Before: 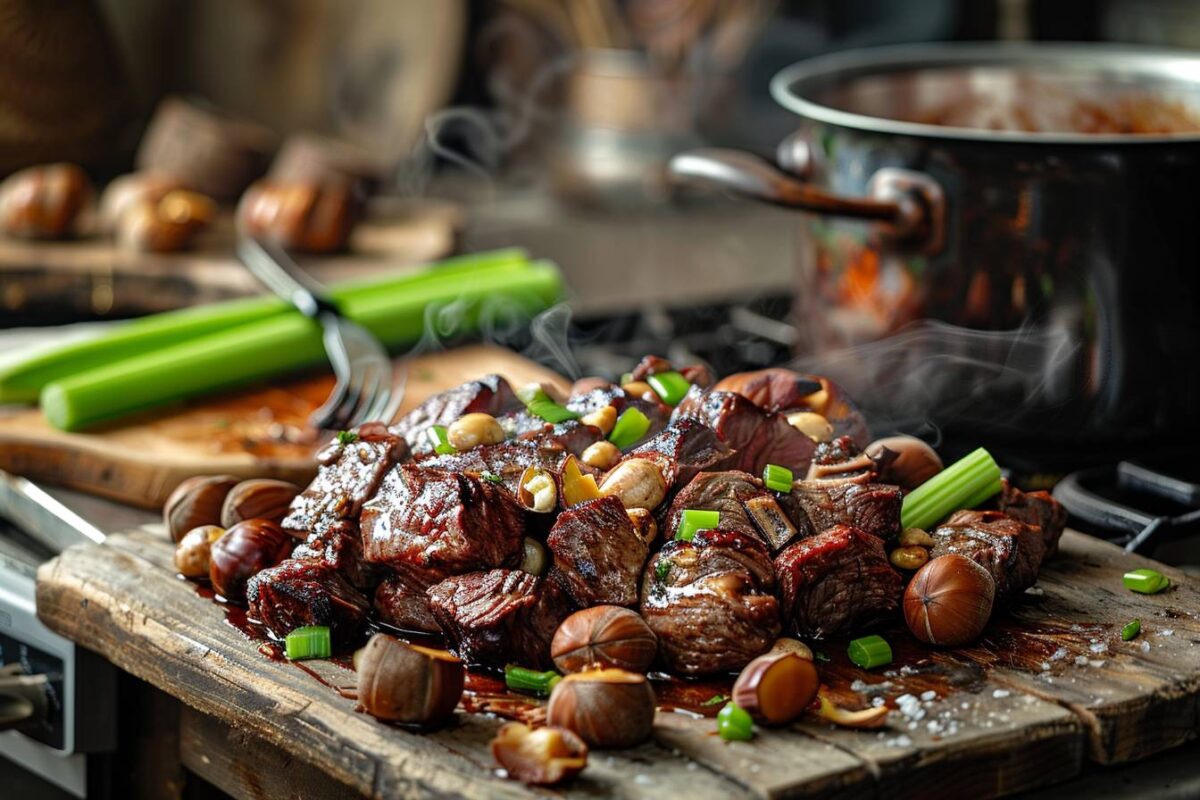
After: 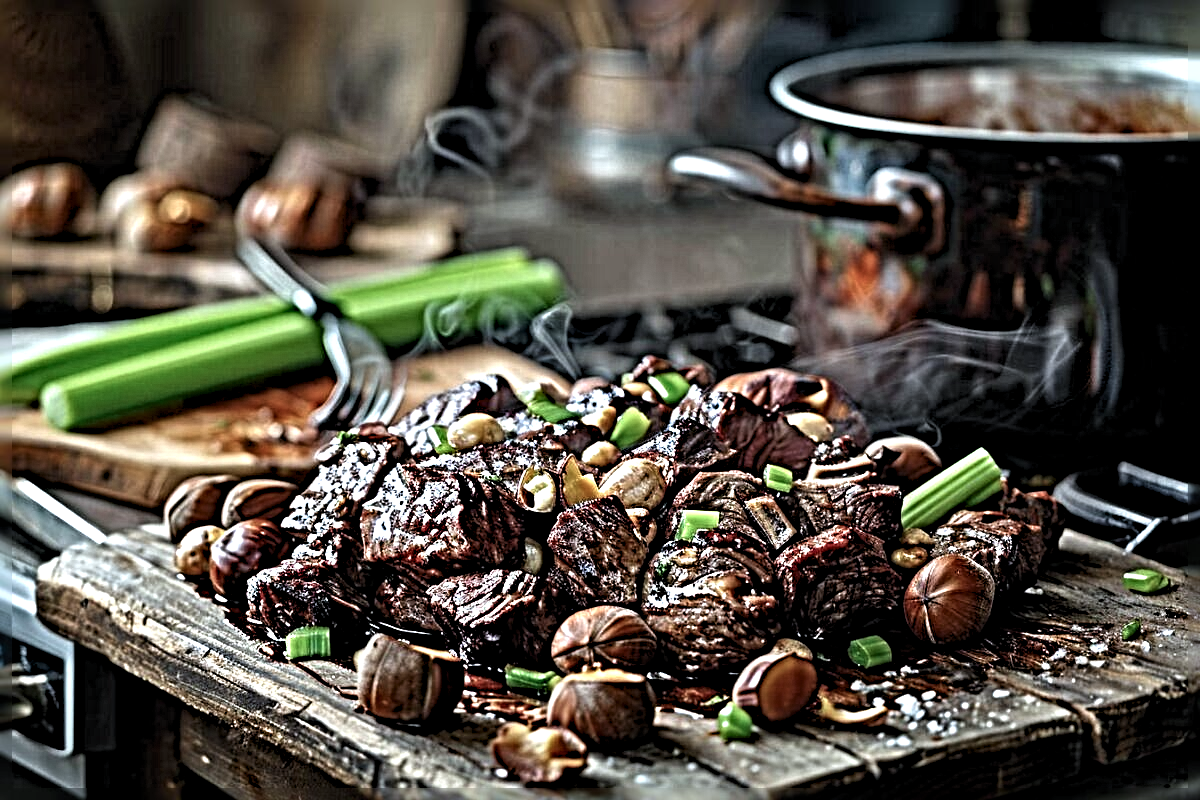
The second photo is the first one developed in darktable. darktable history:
sharpen: radius 6.3, amount 1.8, threshold 0
color calibration: illuminant as shot in camera, x 0.369, y 0.376, temperature 4328.46 K, gamut compression 3
rgb levels: preserve colors max RGB
levels: levels [0.026, 0.507, 0.987]
